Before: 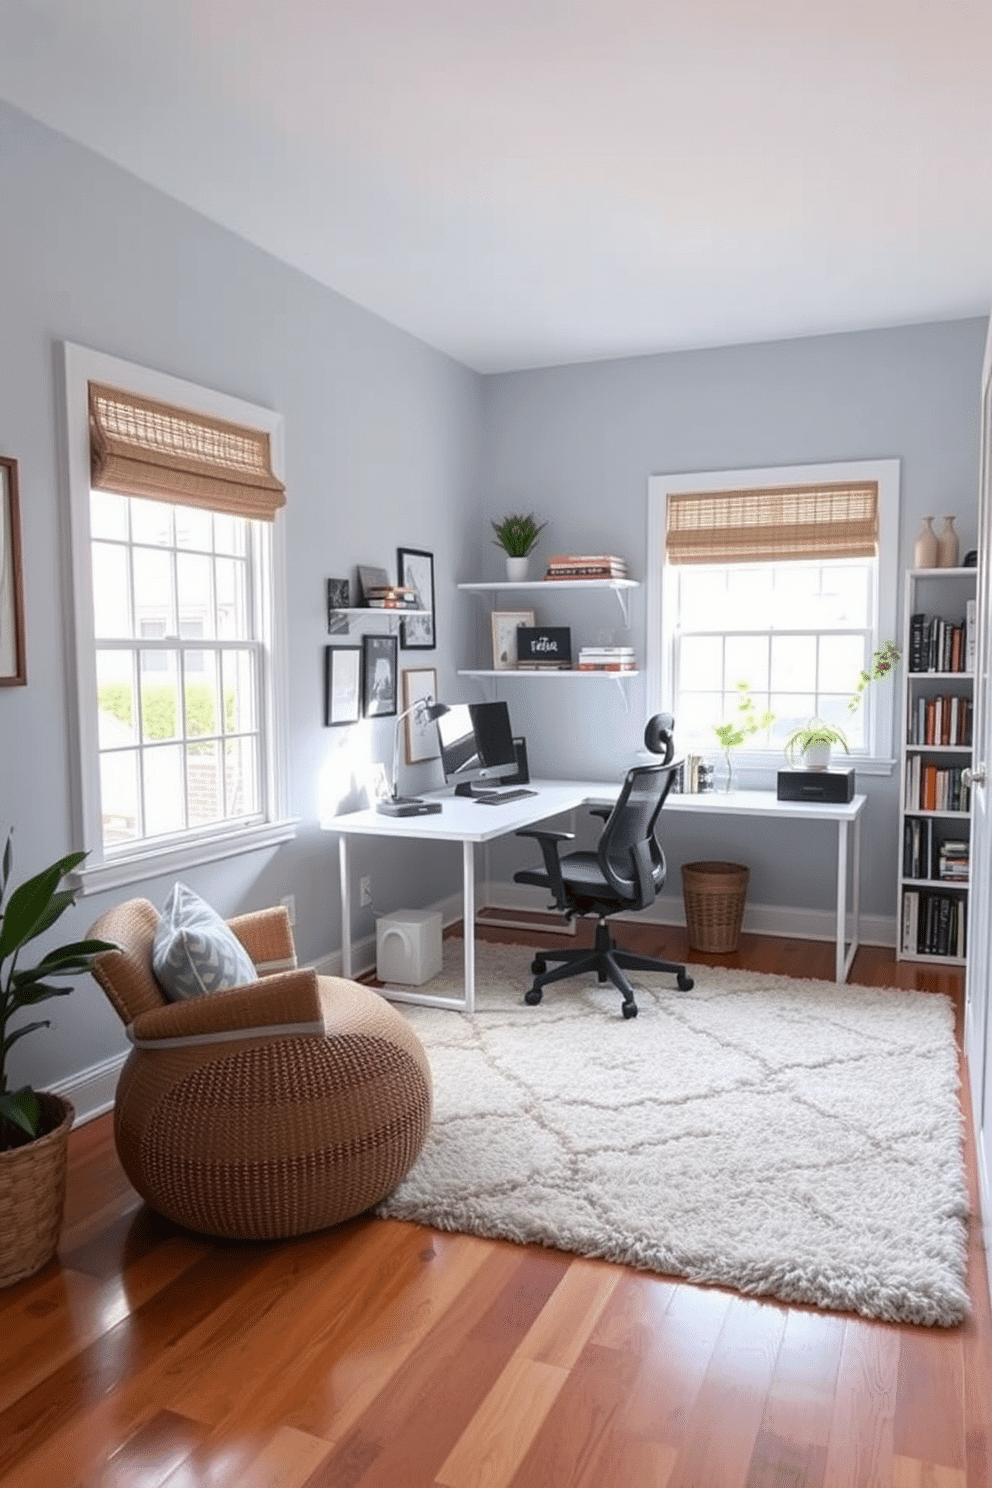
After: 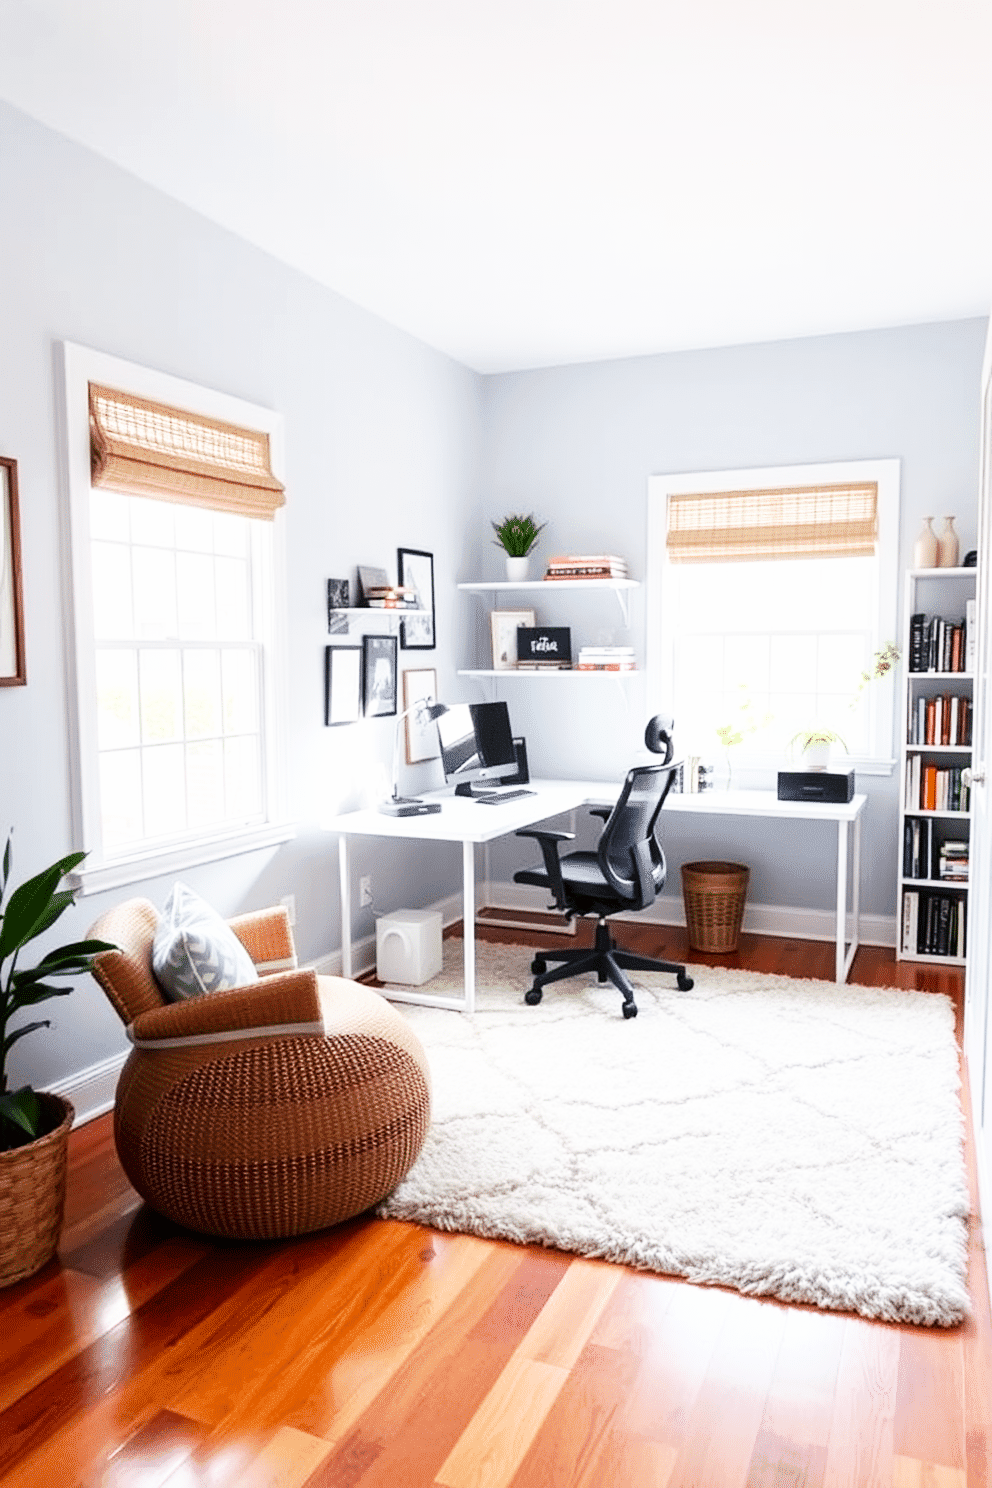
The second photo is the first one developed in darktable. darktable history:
exposure: black level correction 0.002, exposure -0.104 EV, compensate exposure bias true, compensate highlight preservation false
base curve: curves: ch0 [(0, 0) (0.007, 0.004) (0.027, 0.03) (0.046, 0.07) (0.207, 0.54) (0.442, 0.872) (0.673, 0.972) (1, 1)], preserve colors none
